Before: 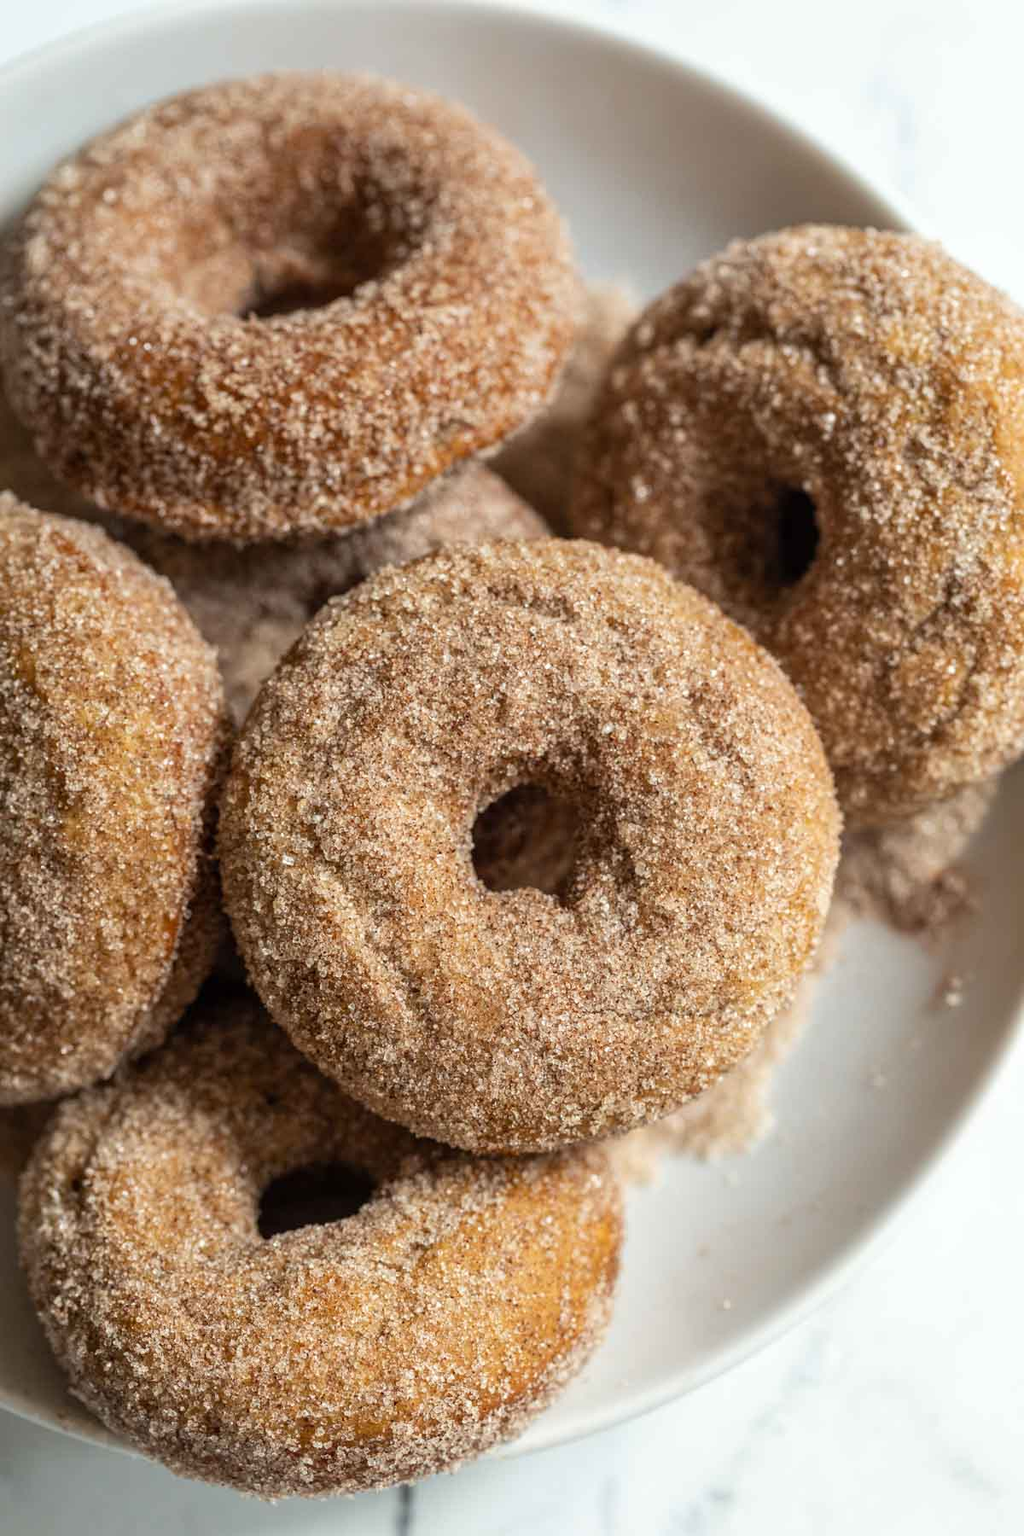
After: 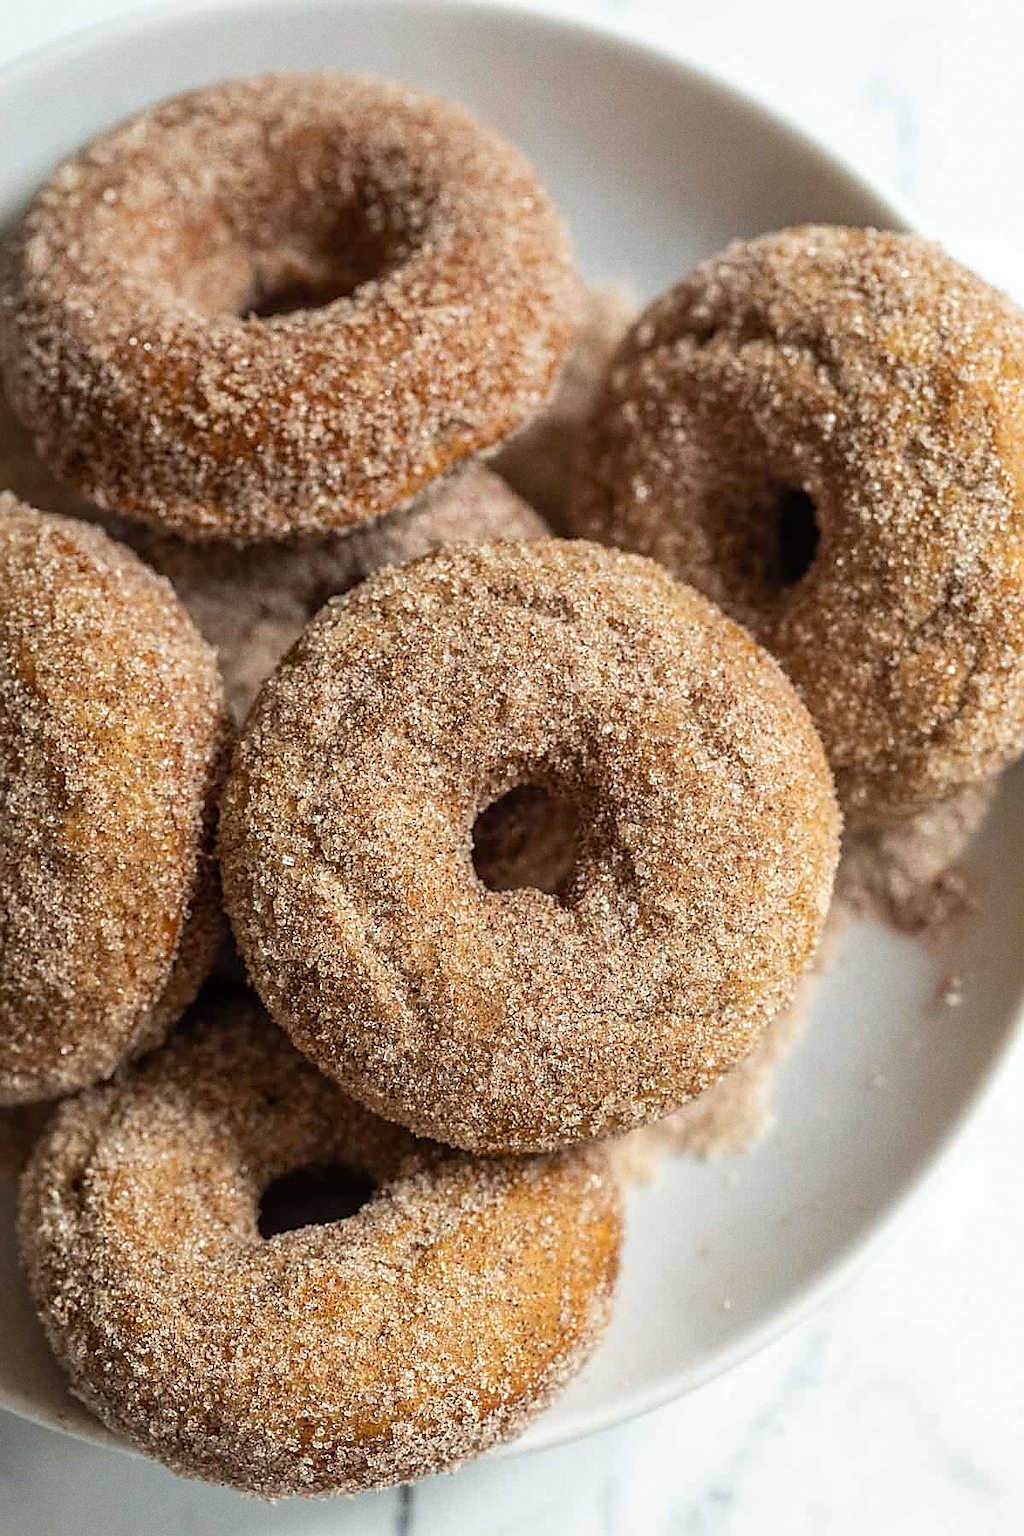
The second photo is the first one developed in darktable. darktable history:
grain: coarseness 0.09 ISO
sharpen: radius 1.4, amount 1.25, threshold 0.7
